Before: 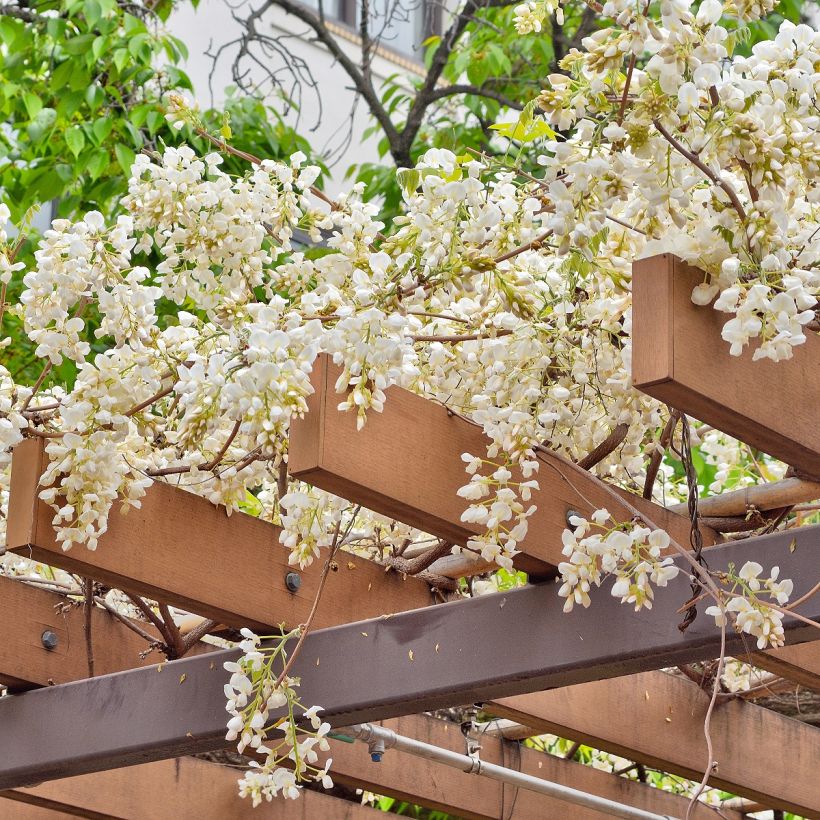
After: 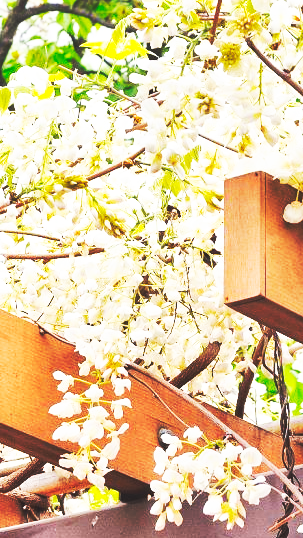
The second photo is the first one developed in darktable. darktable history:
base curve: curves: ch0 [(0, 0.015) (0.085, 0.116) (0.134, 0.298) (0.19, 0.545) (0.296, 0.764) (0.599, 0.982) (1, 1)], preserve colors none
crop and rotate: left 49.864%, top 10.085%, right 13.071%, bottom 24.237%
